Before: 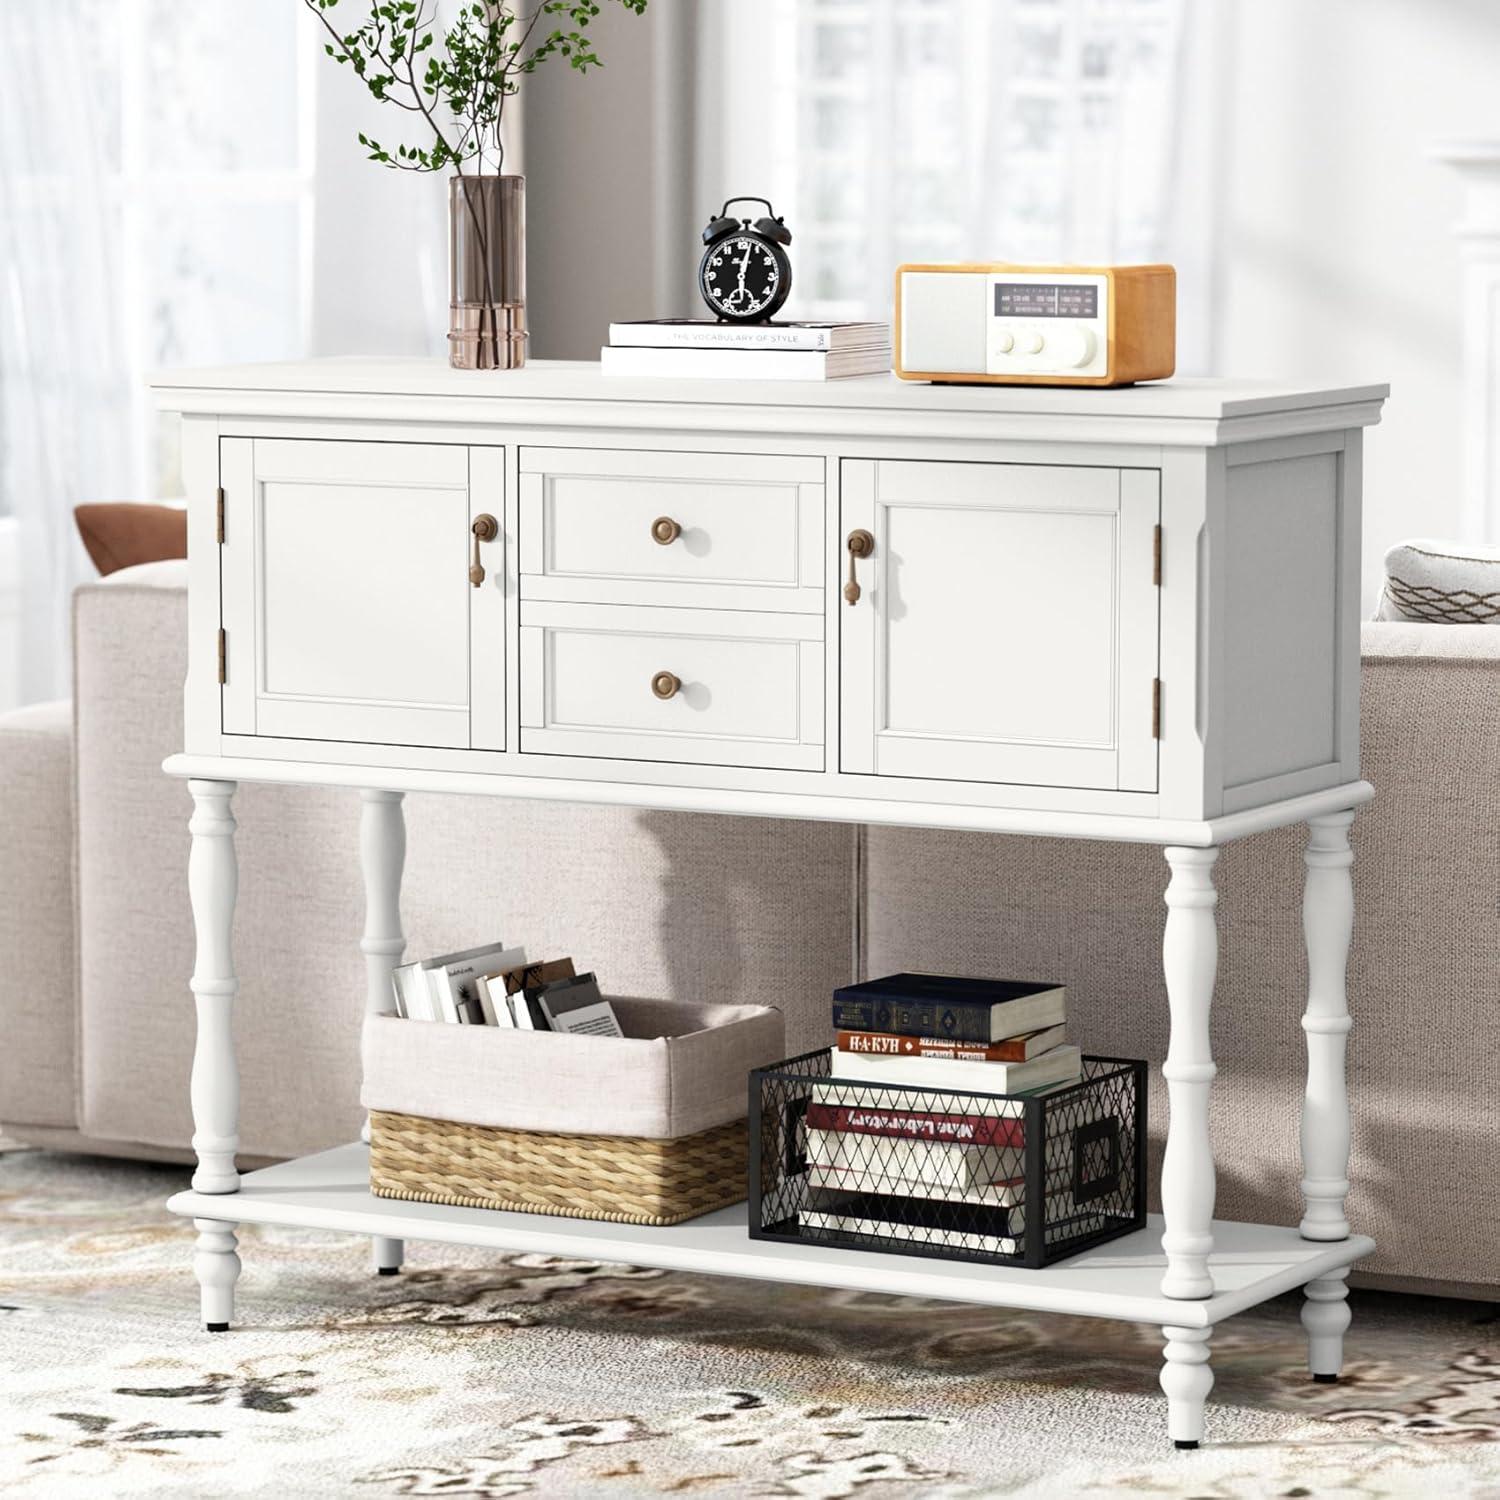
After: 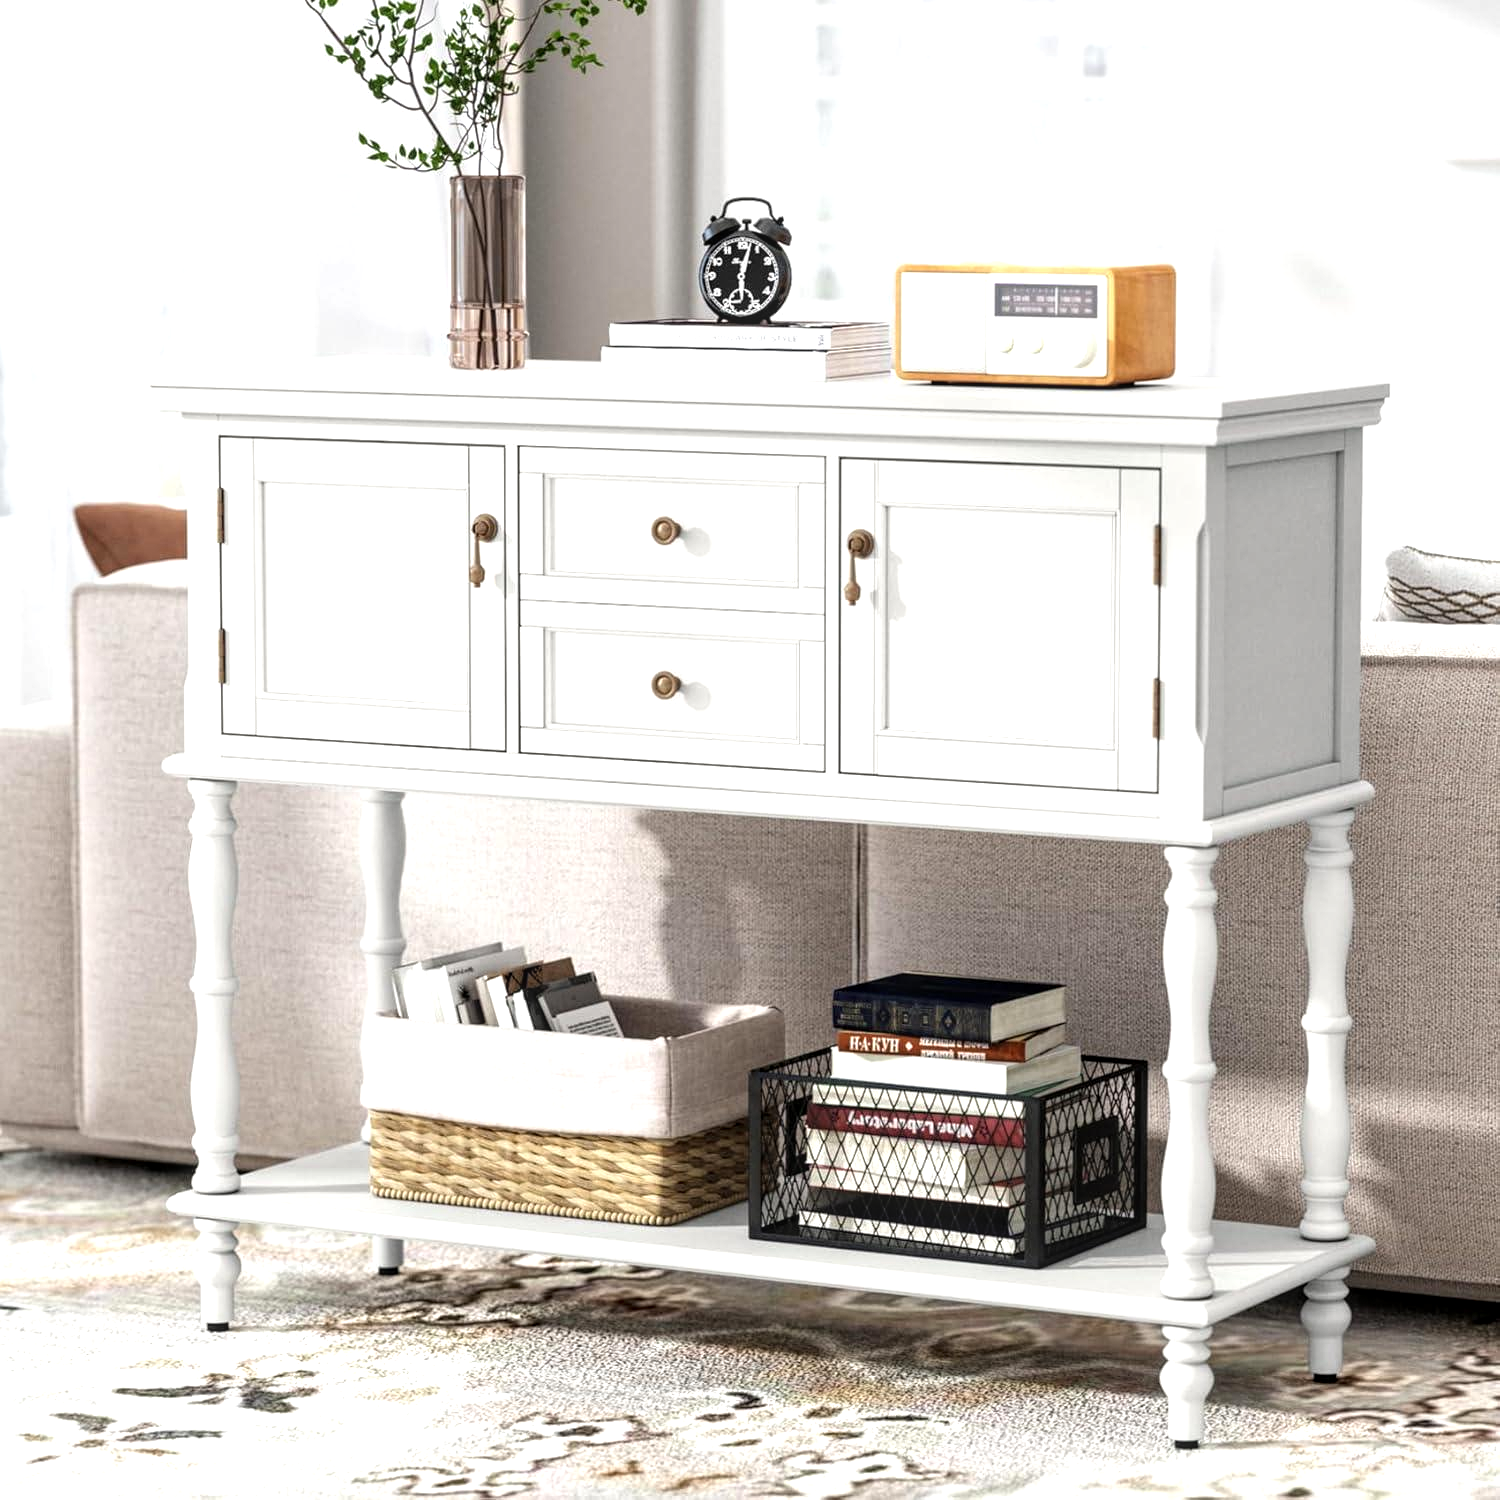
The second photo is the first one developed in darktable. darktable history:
tone equalizer: -8 EV -0.394 EV, -7 EV -0.382 EV, -6 EV -0.302 EV, -5 EV -0.227 EV, -3 EV 0.228 EV, -2 EV 0.321 EV, -1 EV 0.388 EV, +0 EV 0.393 EV
local contrast: detail 130%
